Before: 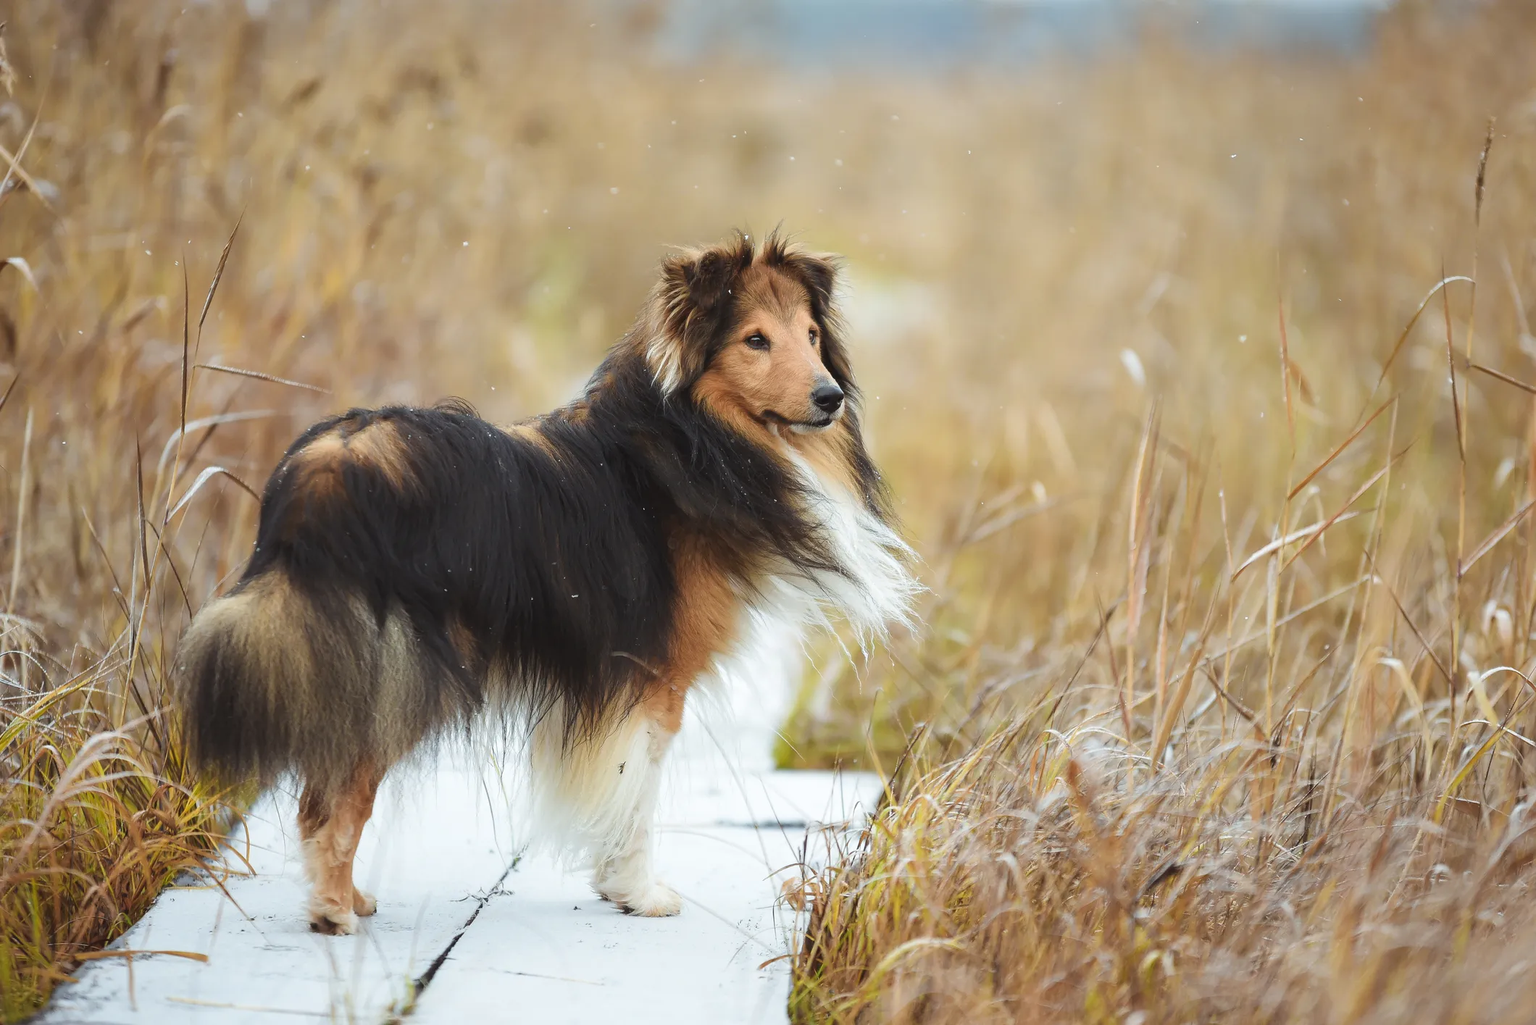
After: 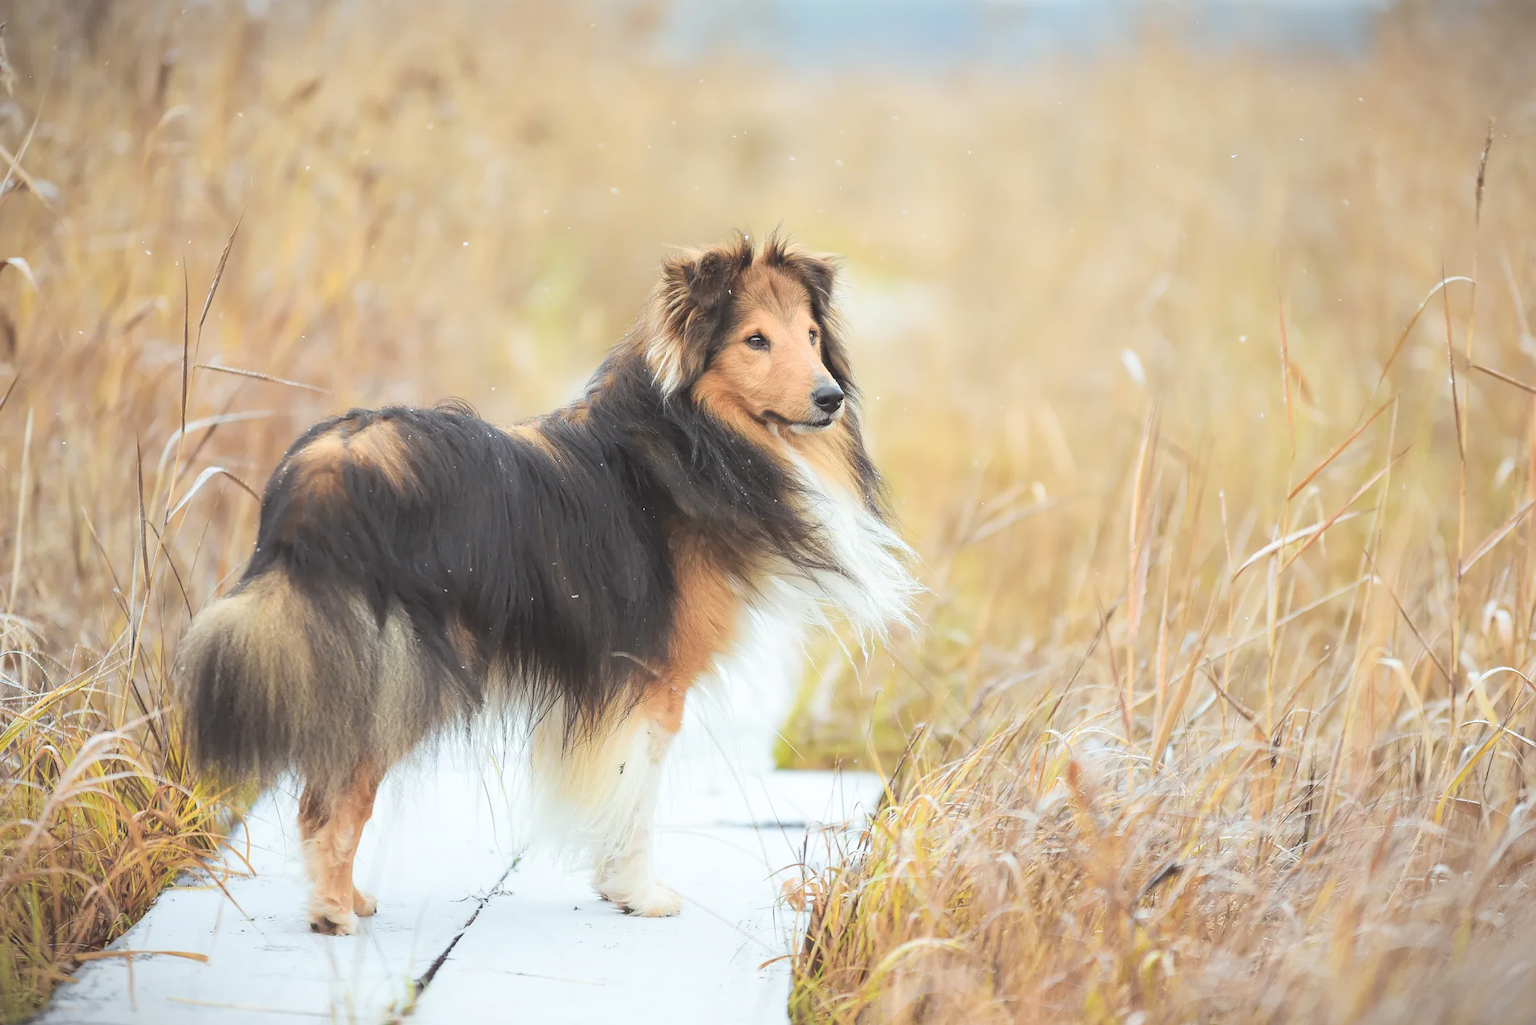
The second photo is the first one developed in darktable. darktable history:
vignetting: fall-off start 100%, brightness -0.406, saturation -0.3, width/height ratio 1.324, dithering 8-bit output, unbound false
global tonemap: drago (0.7, 100)
